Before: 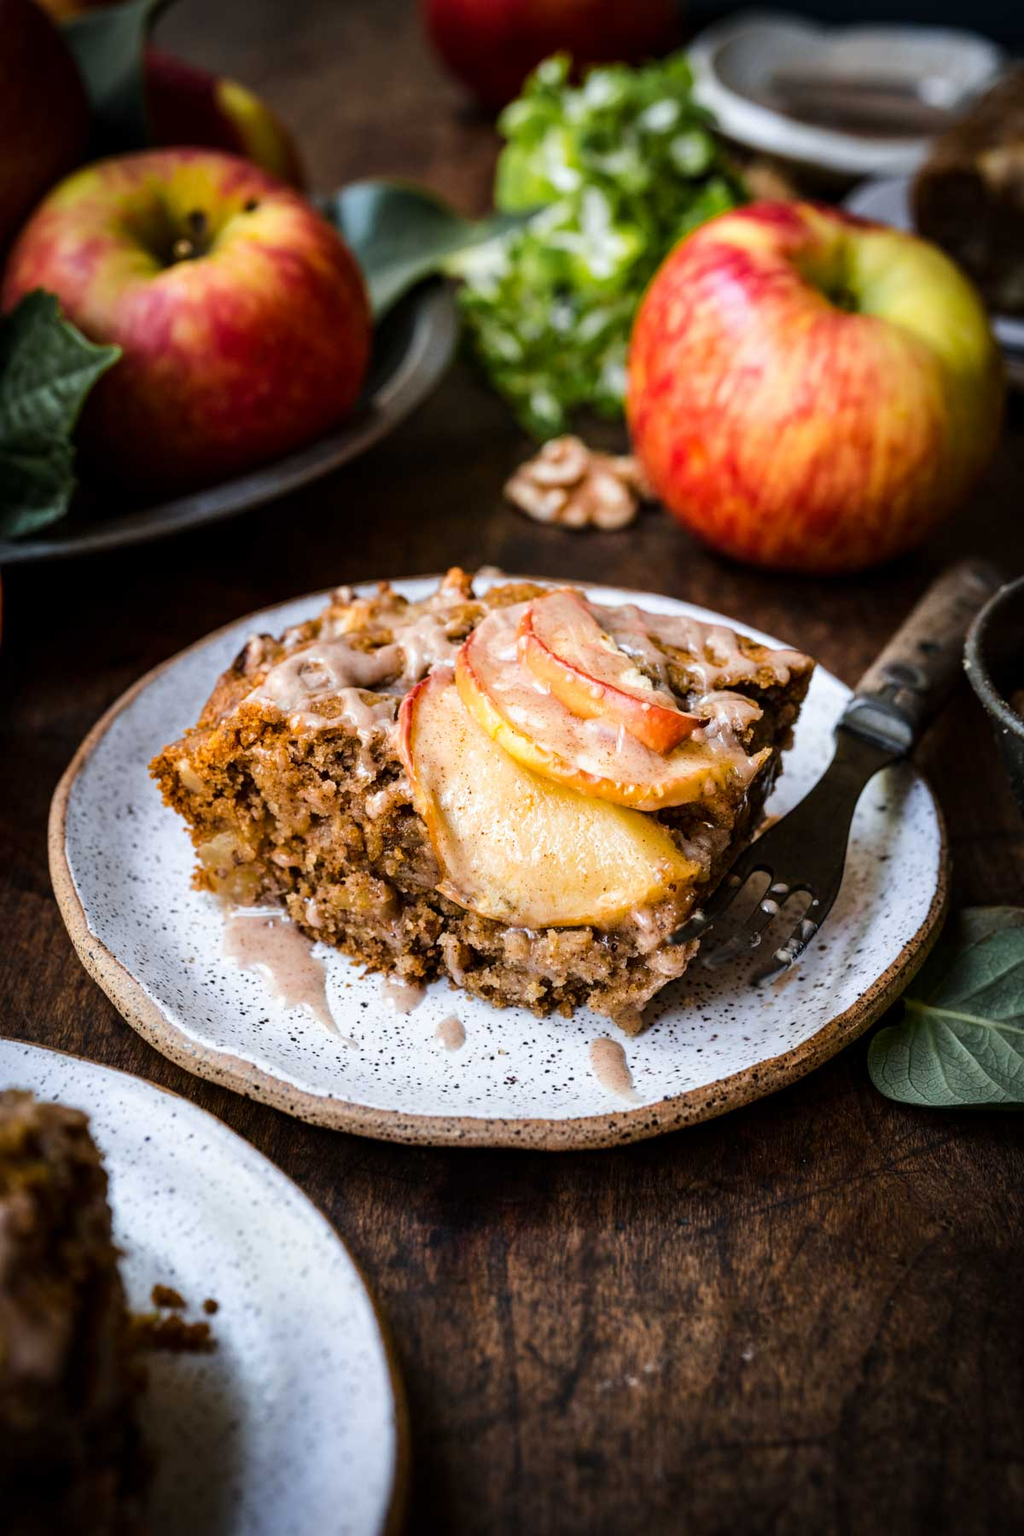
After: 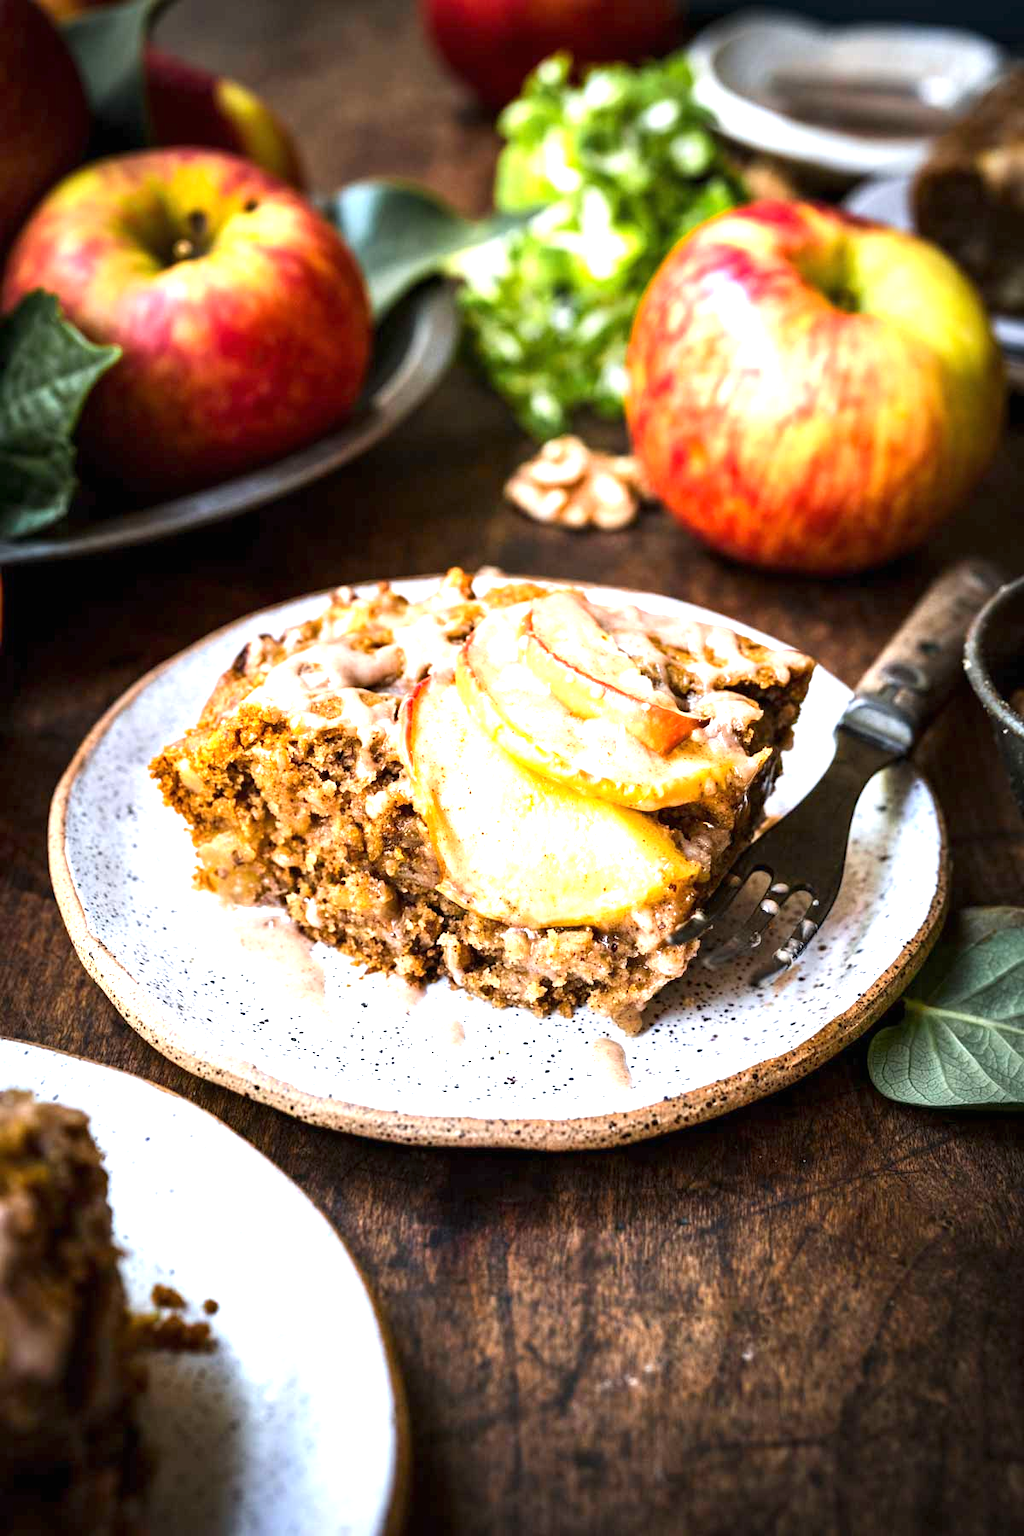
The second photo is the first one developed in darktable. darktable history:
exposure: black level correction 0, exposure 1.291 EV, compensate highlight preservation false
